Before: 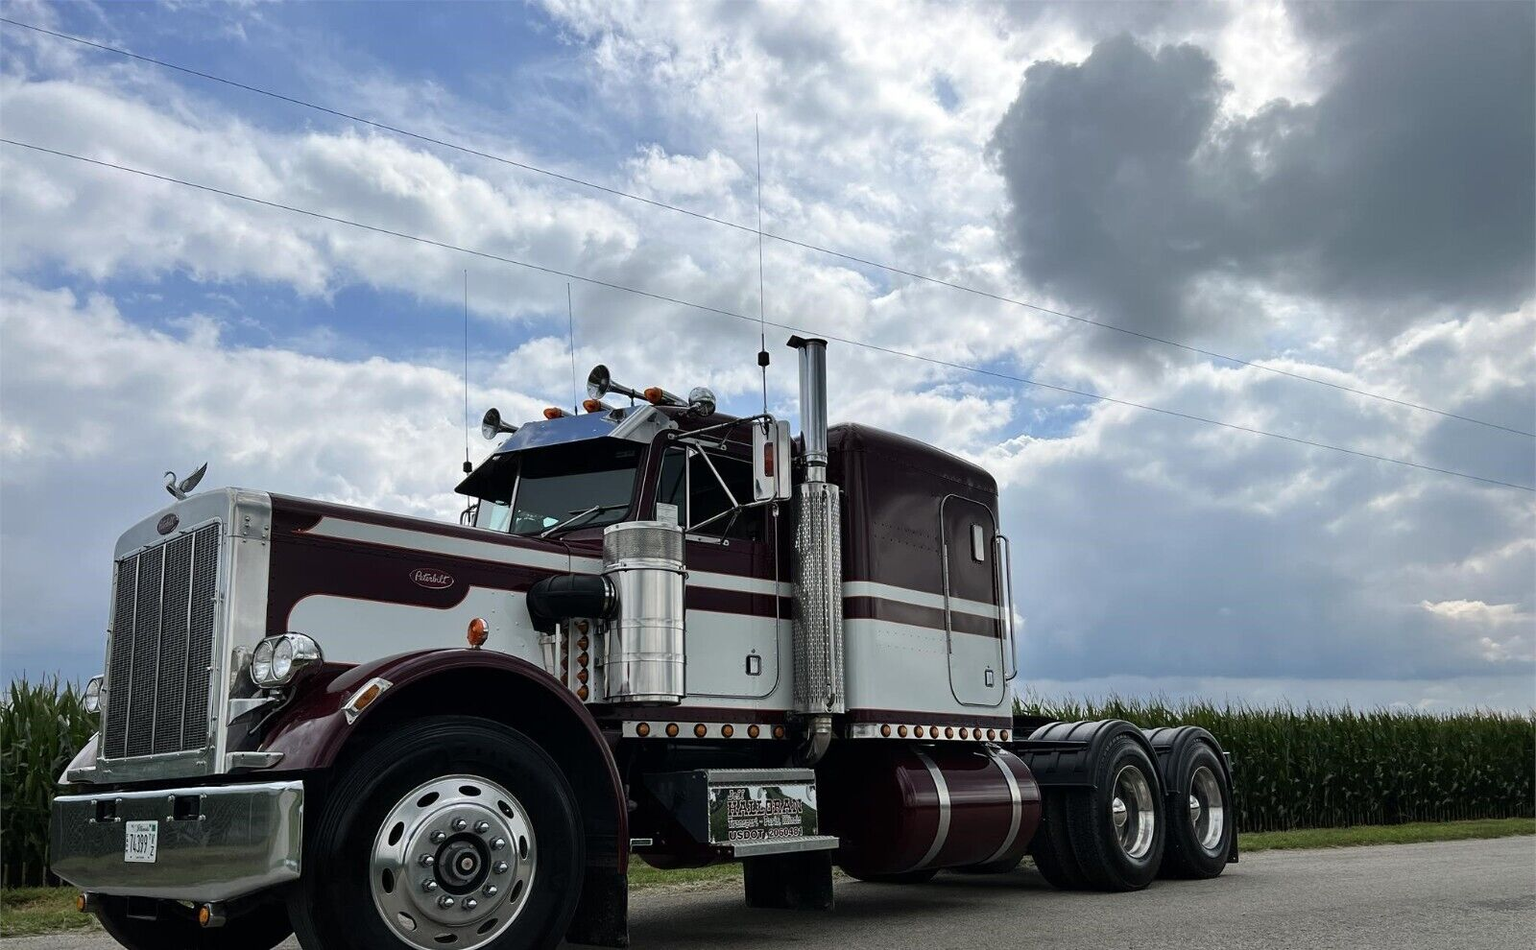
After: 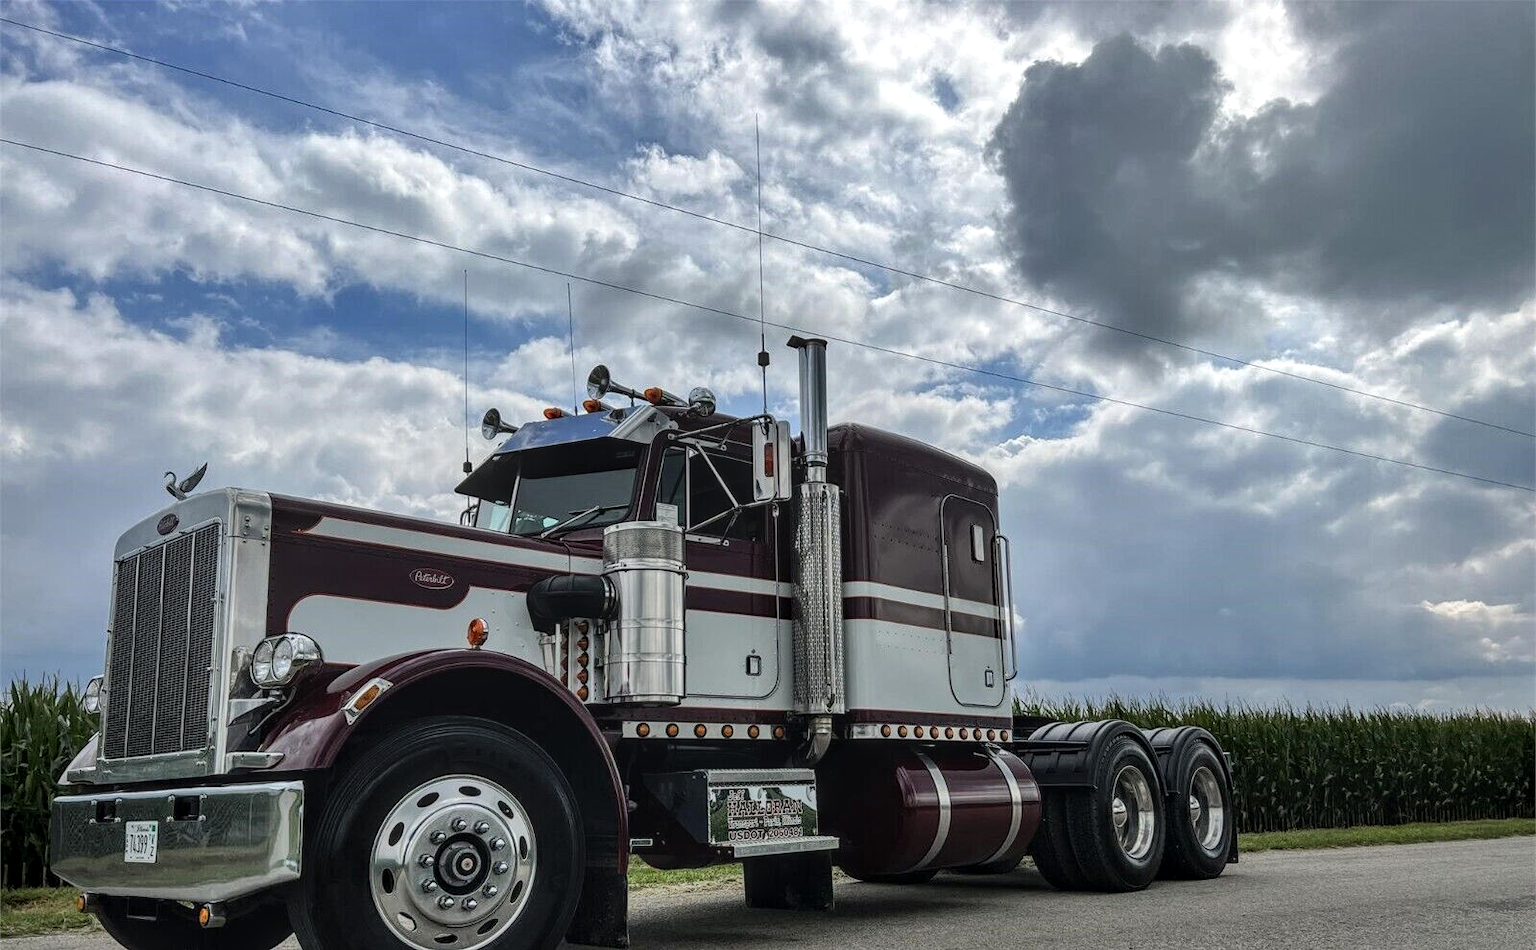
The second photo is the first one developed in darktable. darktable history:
local contrast: highlights 0%, shadows 0%, detail 133%
shadows and highlights: soften with gaussian
